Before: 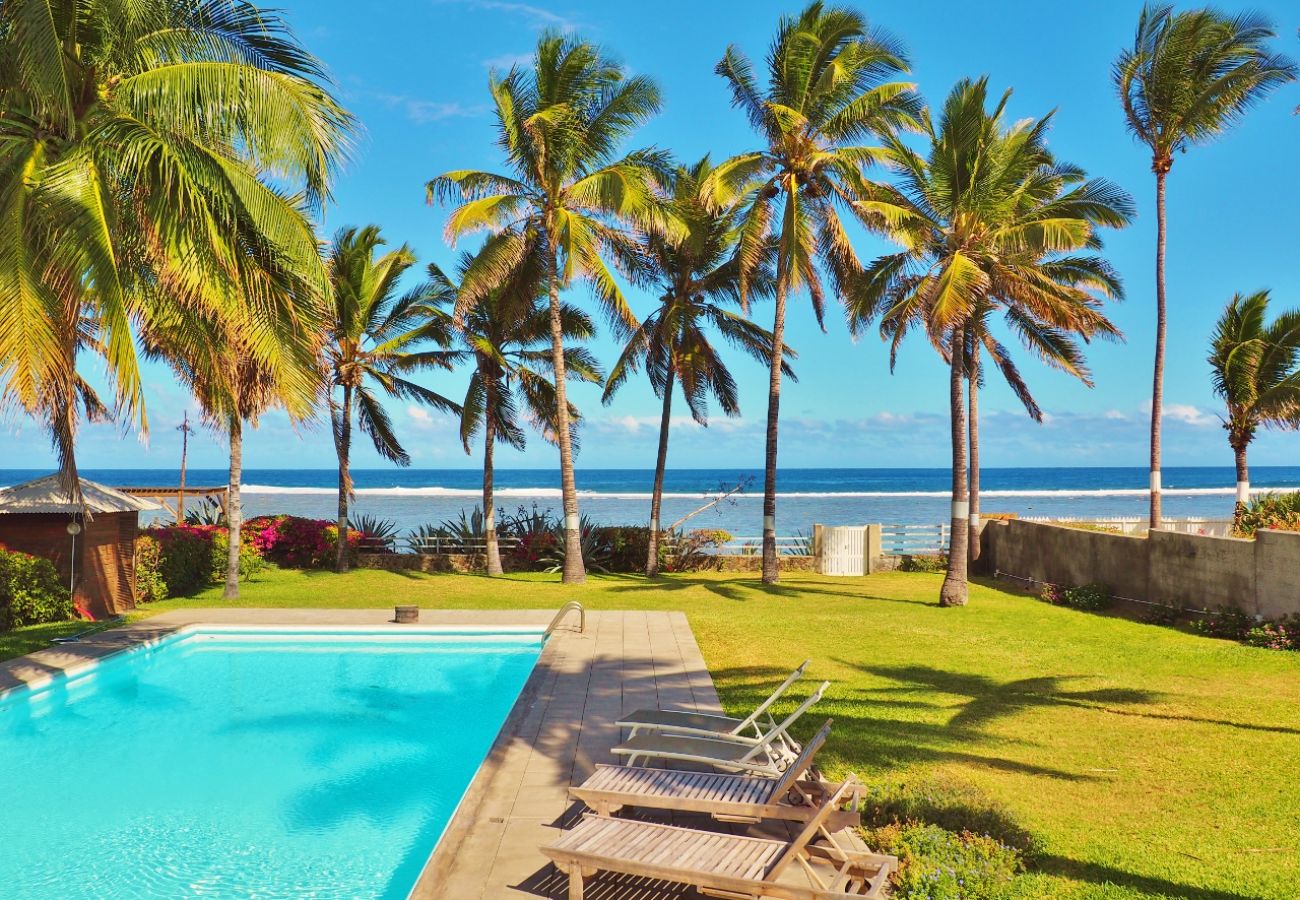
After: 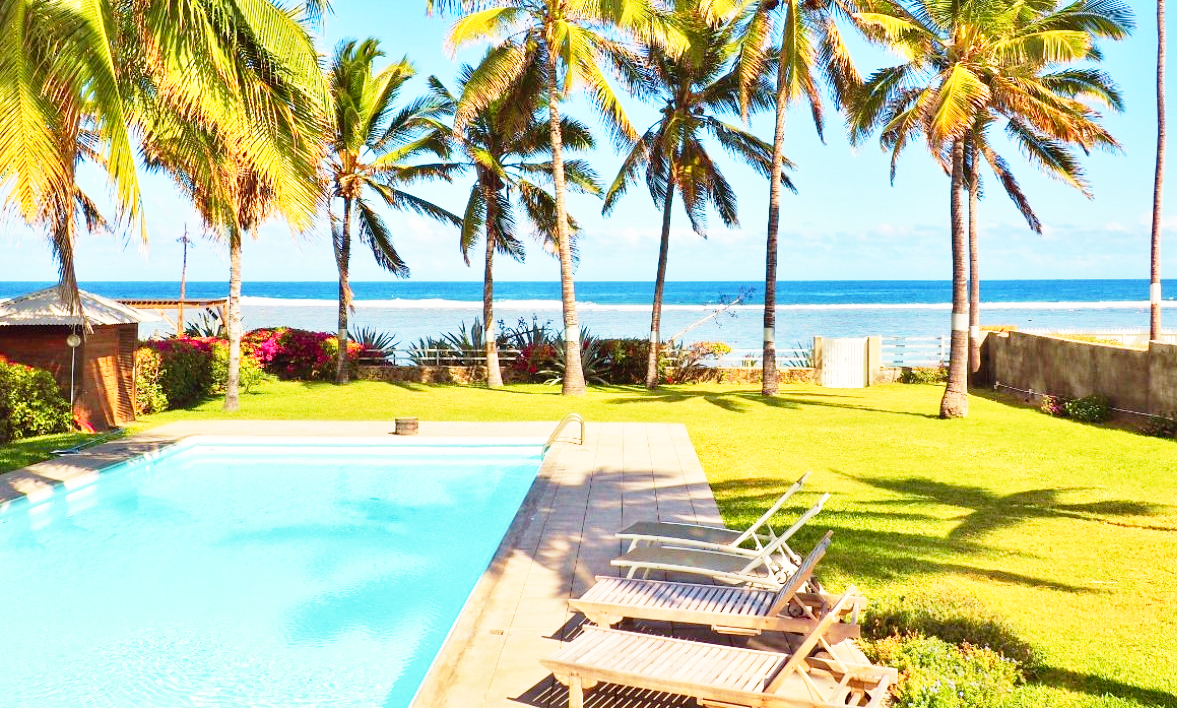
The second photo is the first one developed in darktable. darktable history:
base curve: curves: ch0 [(0, 0) (0.012, 0.01) (0.073, 0.168) (0.31, 0.711) (0.645, 0.957) (1, 1)], preserve colors none
crop: top 20.916%, right 9.437%, bottom 0.316%
